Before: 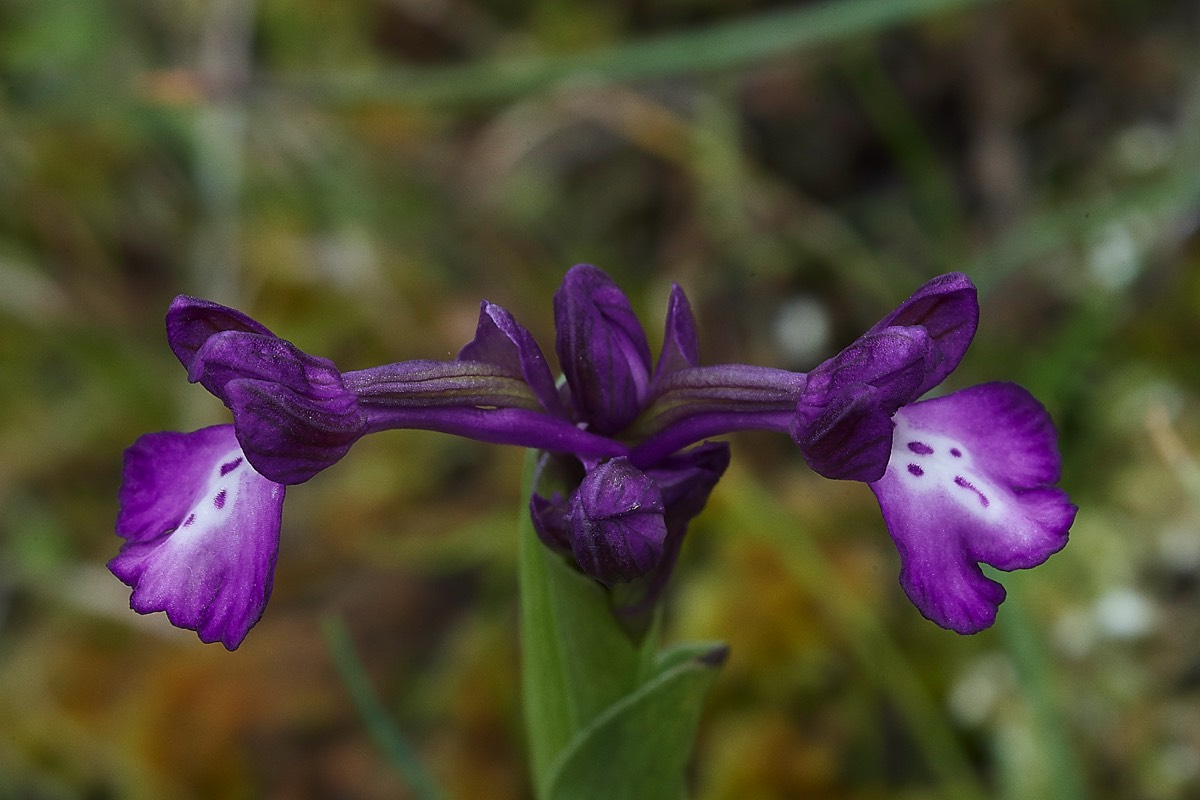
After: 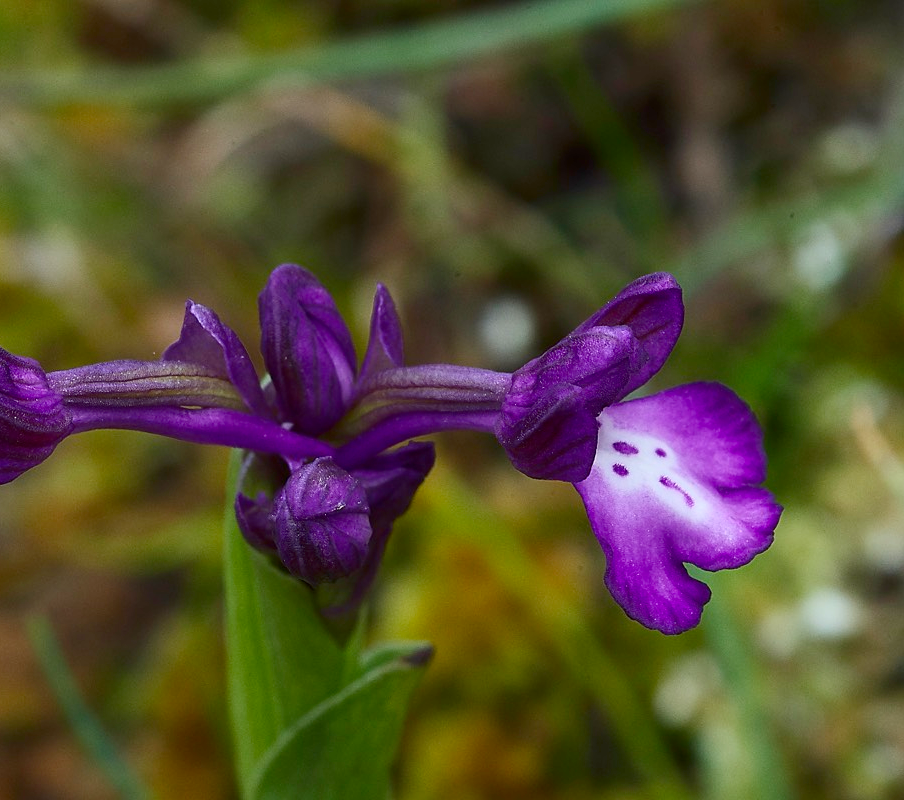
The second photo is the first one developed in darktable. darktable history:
crop and rotate: left 24.6%
contrast brightness saturation: contrast 0.16, saturation 0.32
